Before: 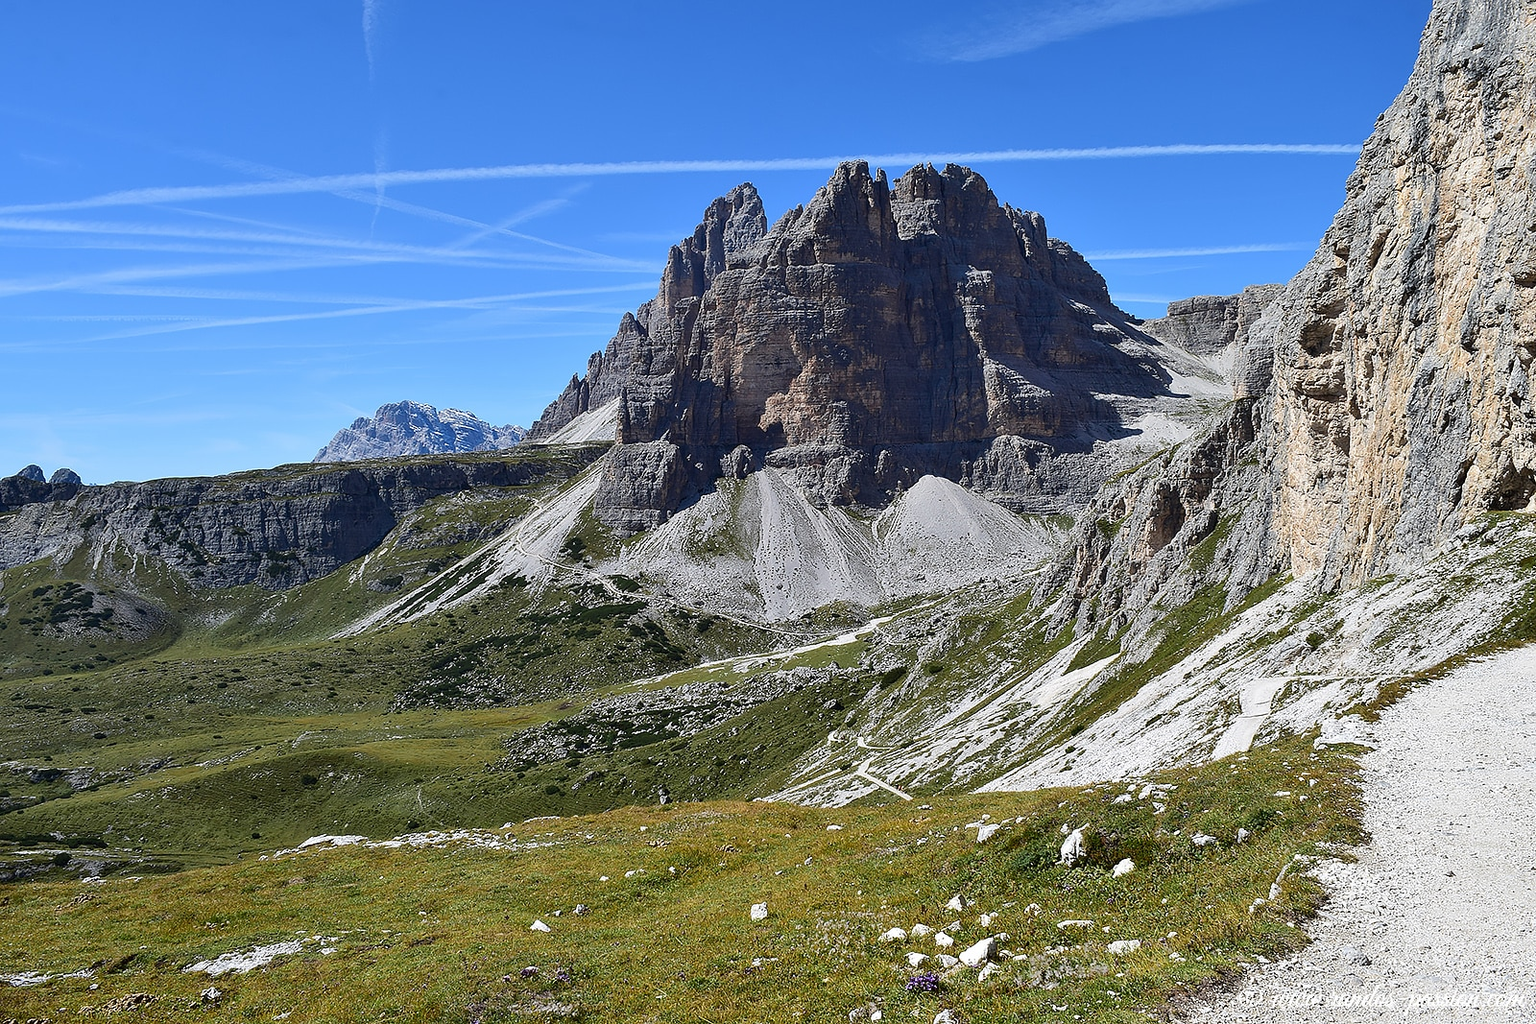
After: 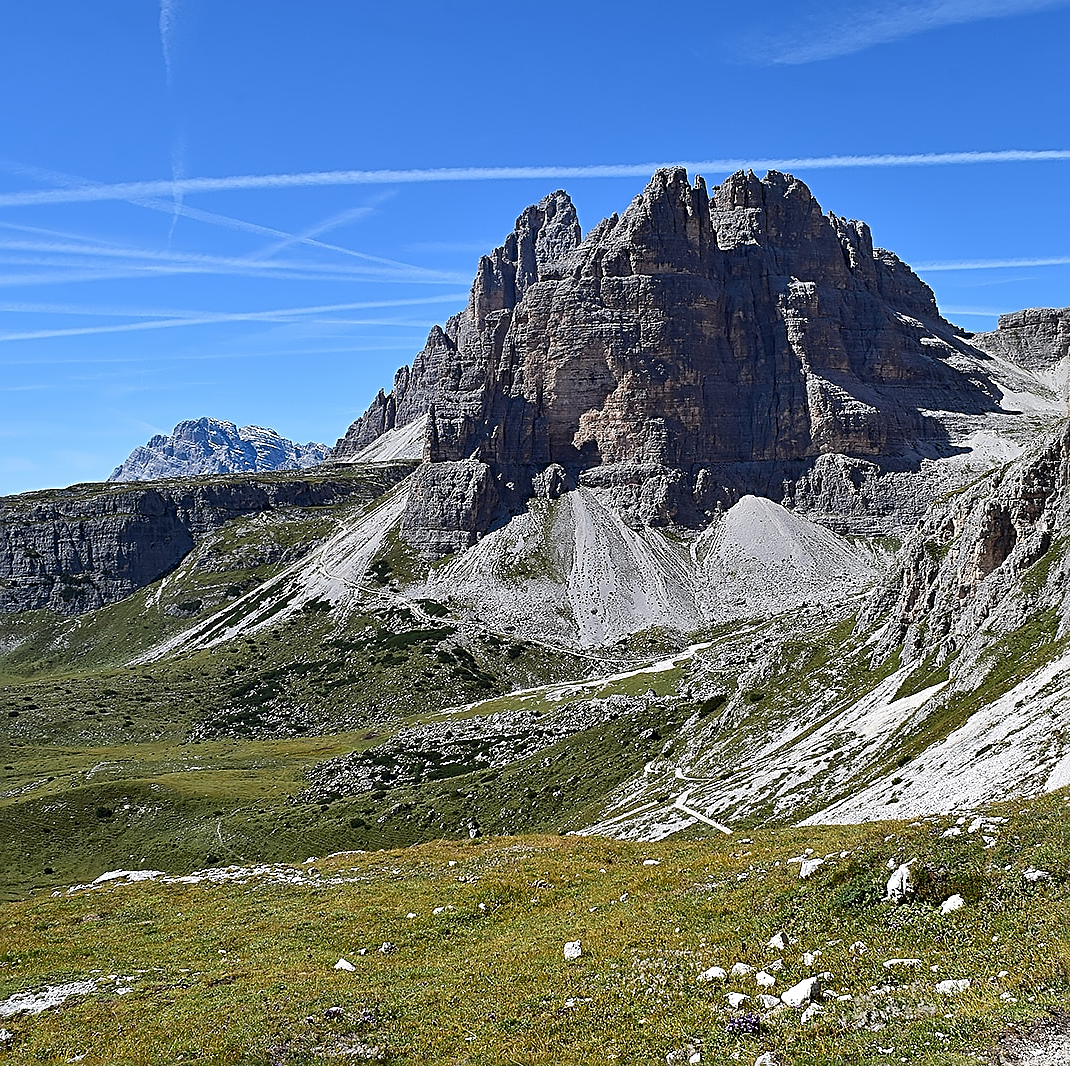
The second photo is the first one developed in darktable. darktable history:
crop and rotate: left 13.651%, right 19.474%
sharpen: radius 2.704, amount 0.67
